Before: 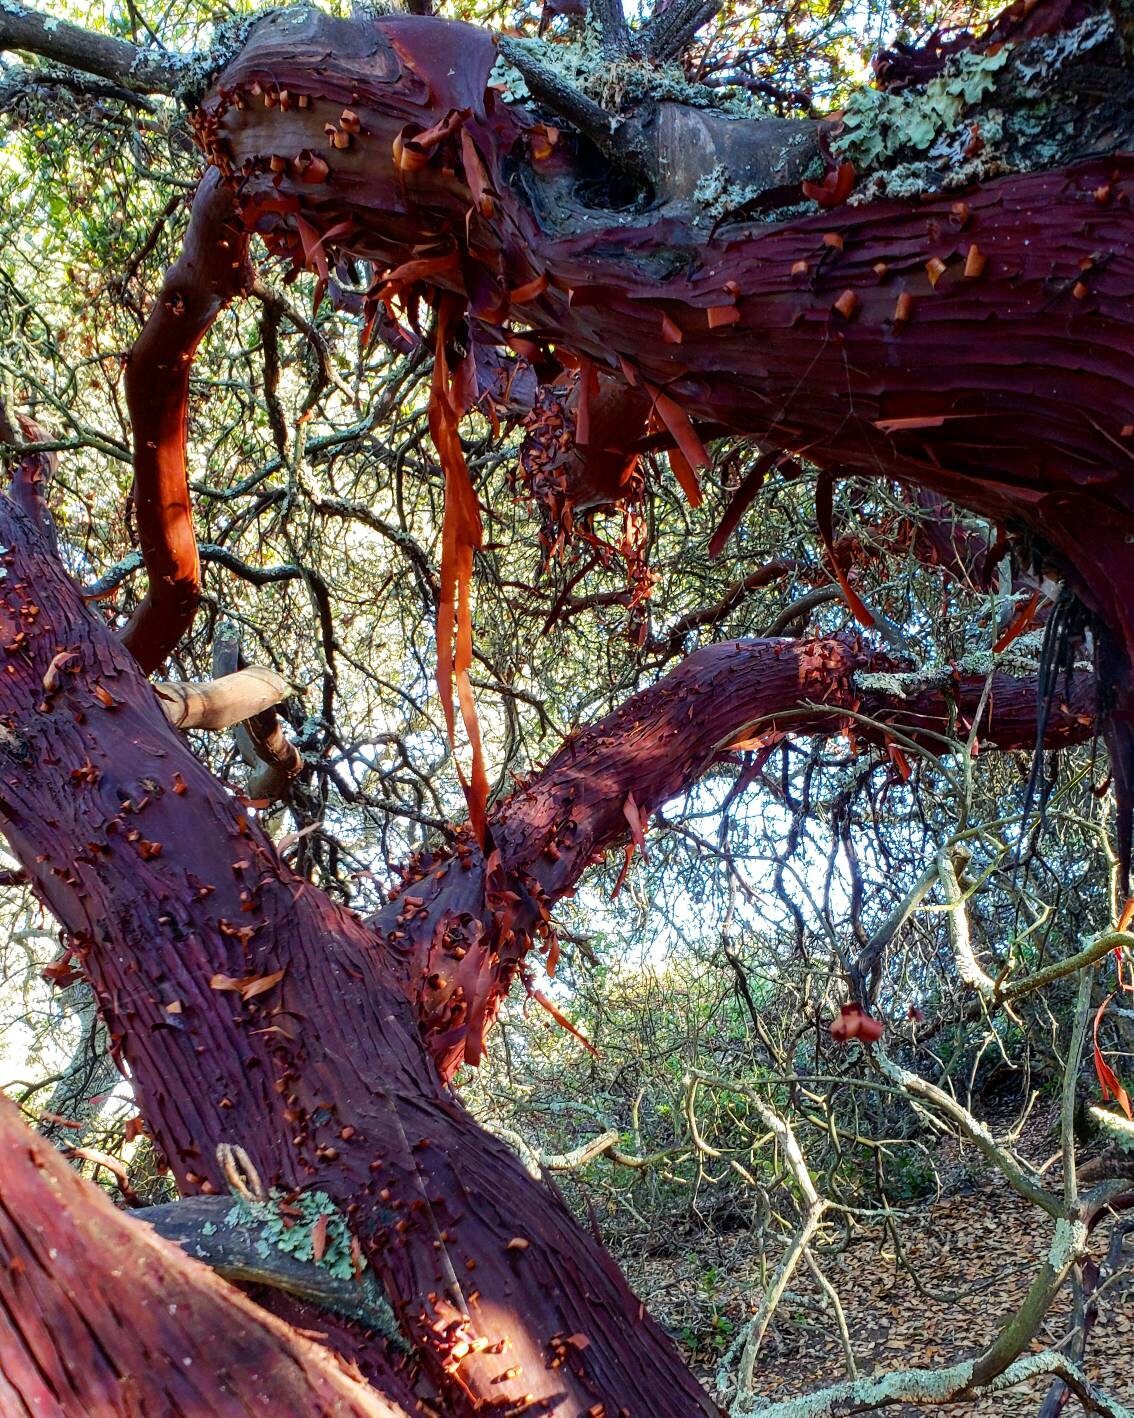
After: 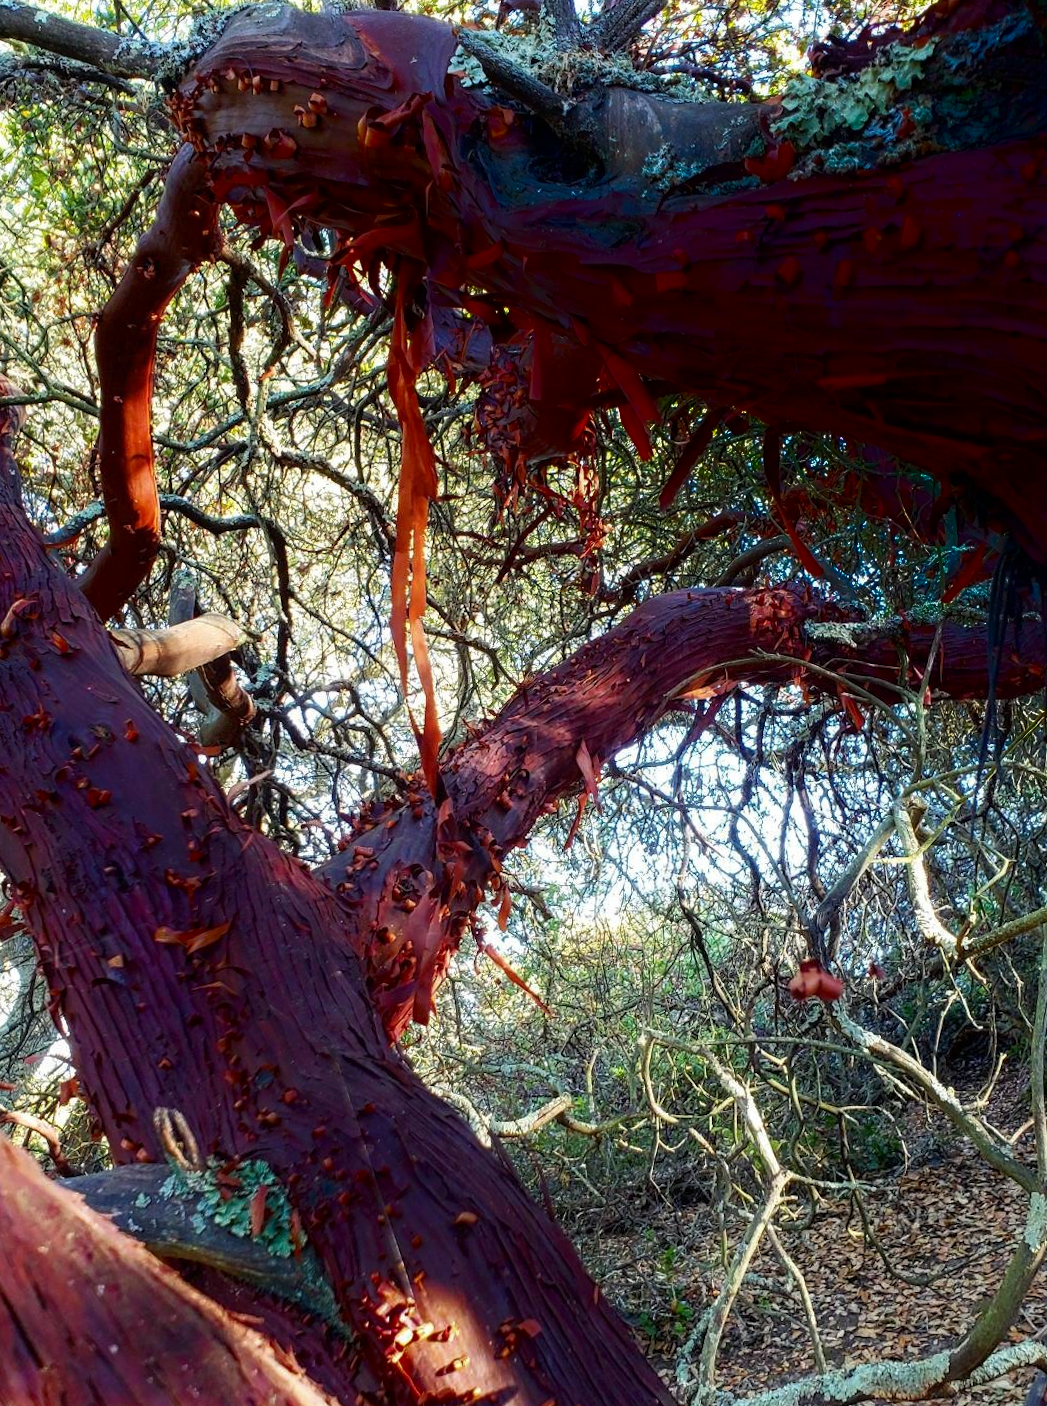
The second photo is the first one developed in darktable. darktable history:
crop and rotate: left 0.614%, top 0.179%, bottom 0.309%
rotate and perspective: rotation 0.215°, lens shift (vertical) -0.139, crop left 0.069, crop right 0.939, crop top 0.002, crop bottom 0.996
shadows and highlights: shadows -88.03, highlights -35.45, shadows color adjustment 99.15%, highlights color adjustment 0%, soften with gaussian
